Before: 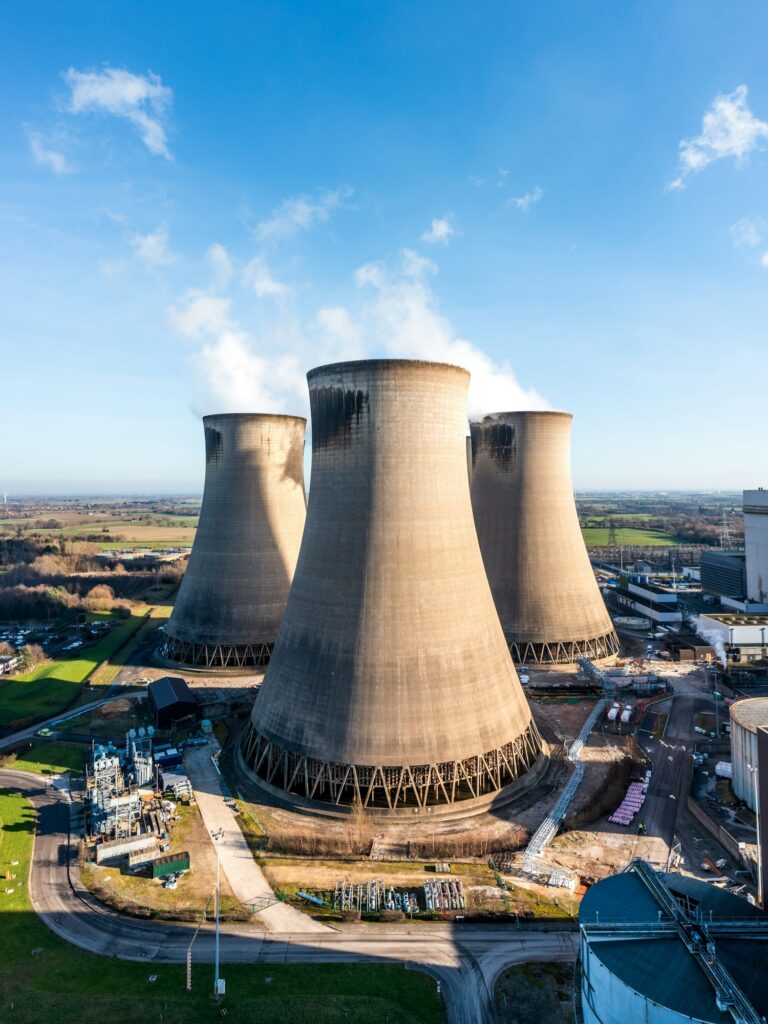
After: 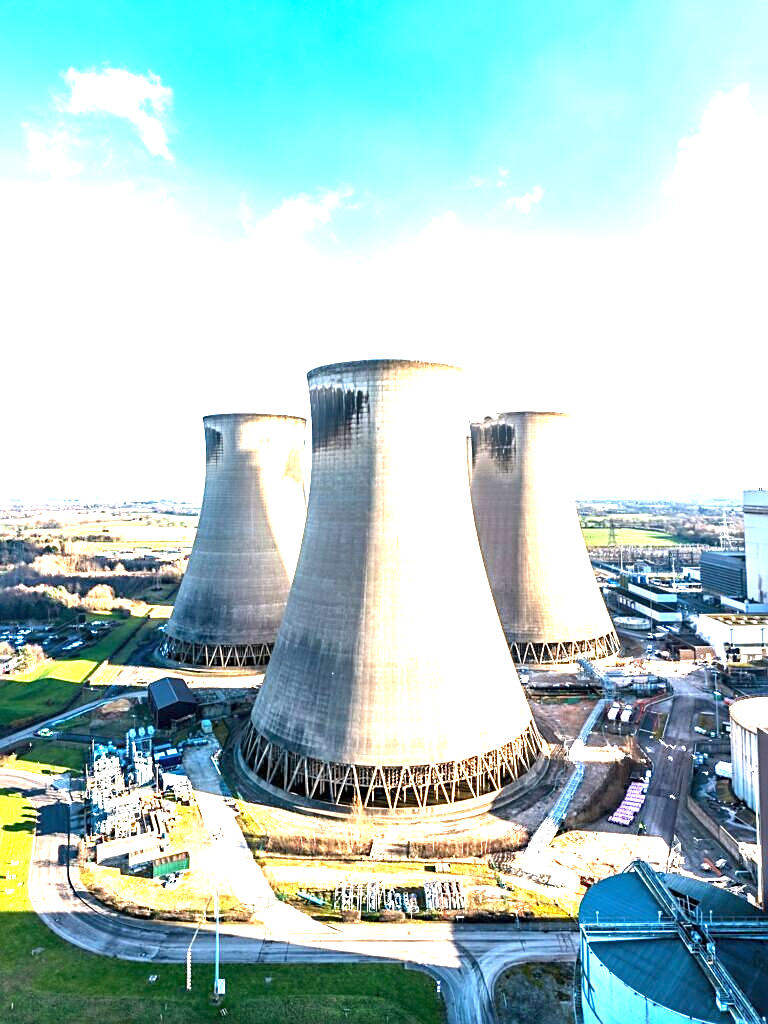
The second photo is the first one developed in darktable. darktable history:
sharpen: on, module defaults
exposure: black level correction 0, exposure 2.162 EV, compensate highlight preservation false
